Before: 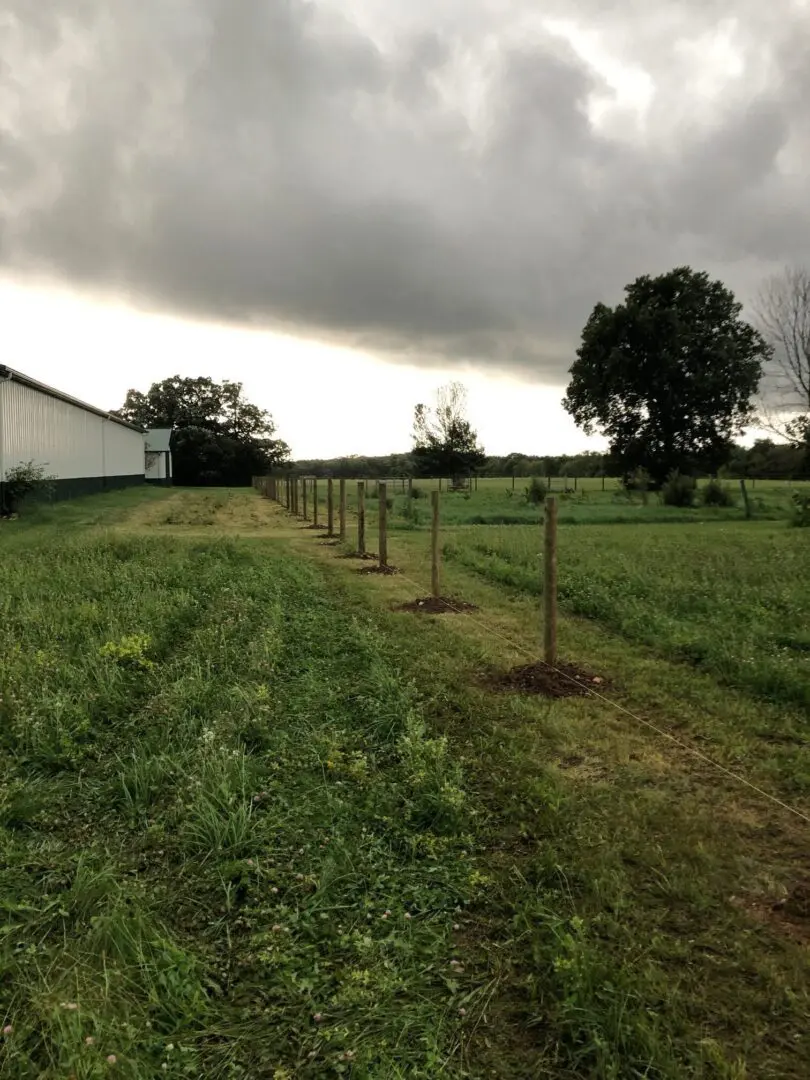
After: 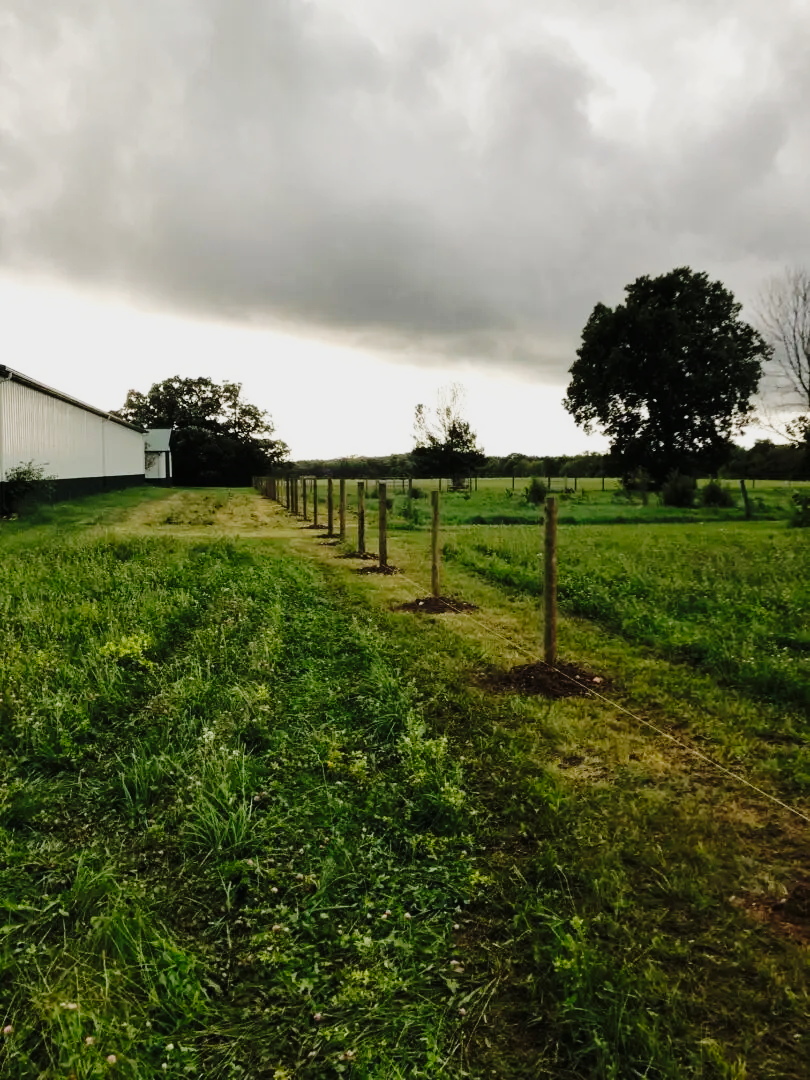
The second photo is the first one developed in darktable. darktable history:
tone curve: curves: ch0 [(0, 0.006) (0.184, 0.117) (0.405, 0.46) (0.456, 0.528) (0.634, 0.728) (0.877, 0.89) (0.984, 0.935)]; ch1 [(0, 0) (0.443, 0.43) (0.492, 0.489) (0.566, 0.579) (0.595, 0.625) (0.608, 0.667) (0.65, 0.729) (1, 1)]; ch2 [(0, 0) (0.33, 0.301) (0.421, 0.443) (0.447, 0.489) (0.492, 0.498) (0.537, 0.583) (0.586, 0.591) (0.663, 0.686) (1, 1)], preserve colors none
